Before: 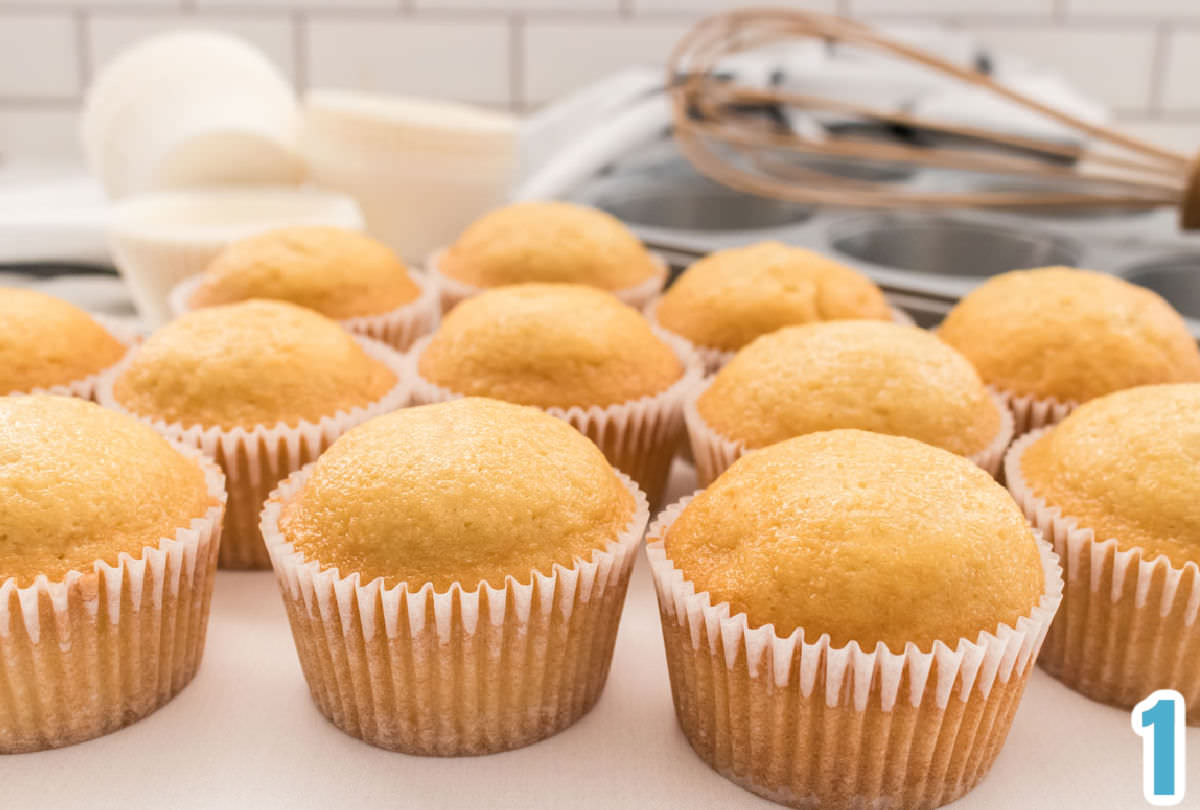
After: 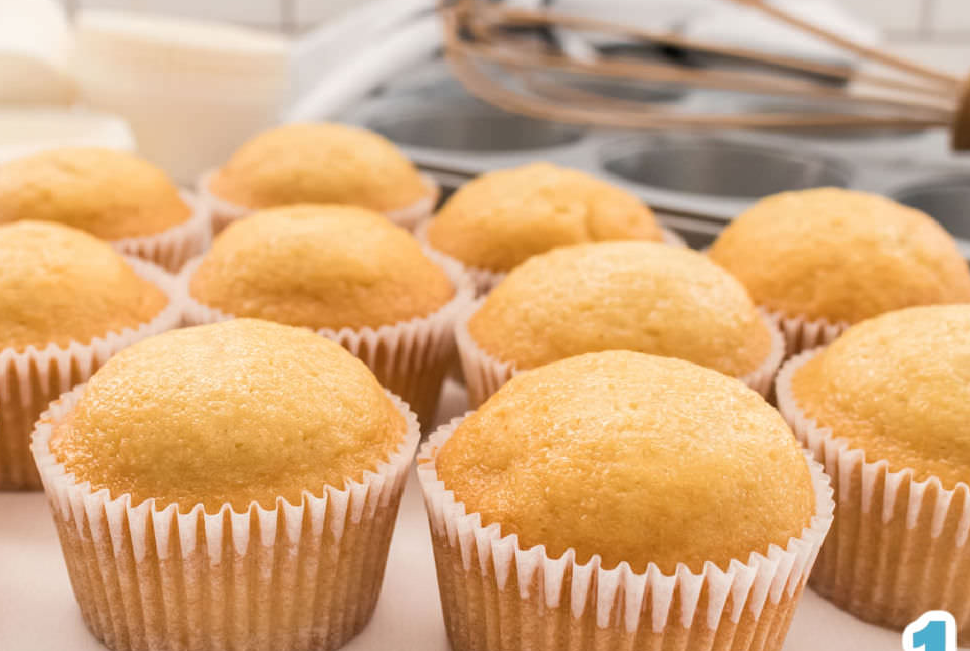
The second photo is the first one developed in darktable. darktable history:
crop: left 19.121%, top 9.774%, right 0%, bottom 9.772%
